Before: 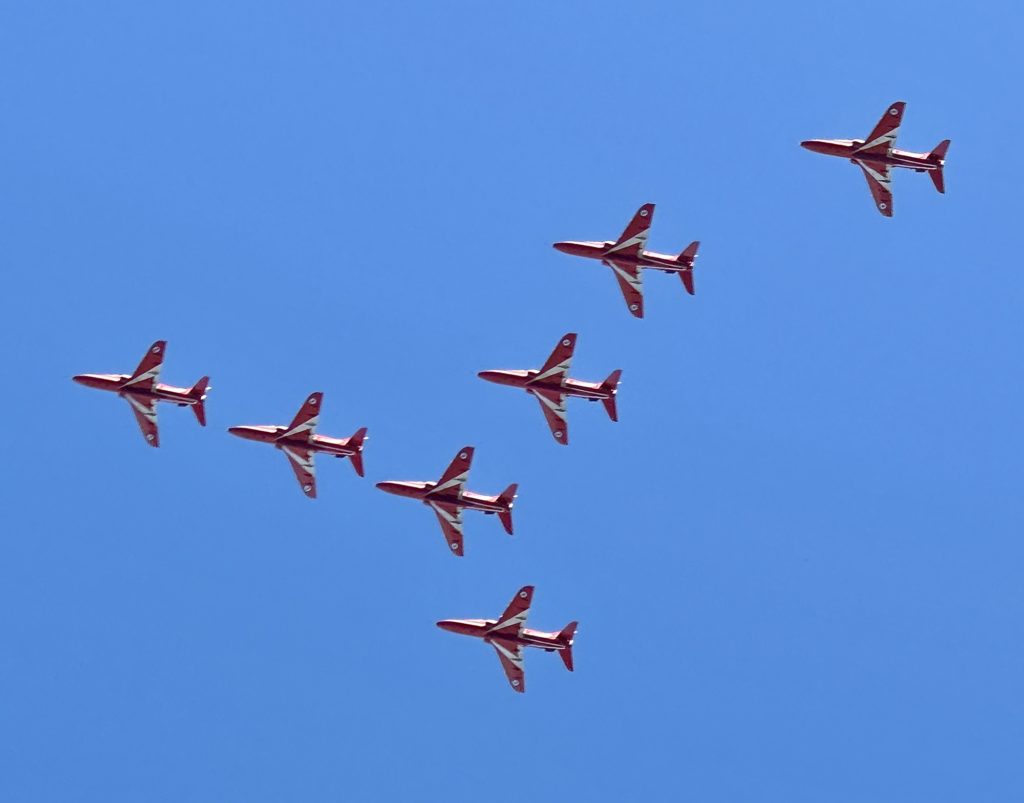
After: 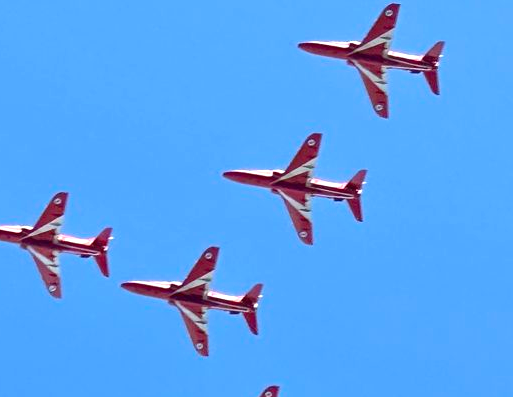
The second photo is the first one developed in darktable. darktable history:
exposure: black level correction 0.001, exposure 0.499 EV, compensate highlight preservation false
crop: left 24.979%, top 24.985%, right 24.898%, bottom 25.5%
